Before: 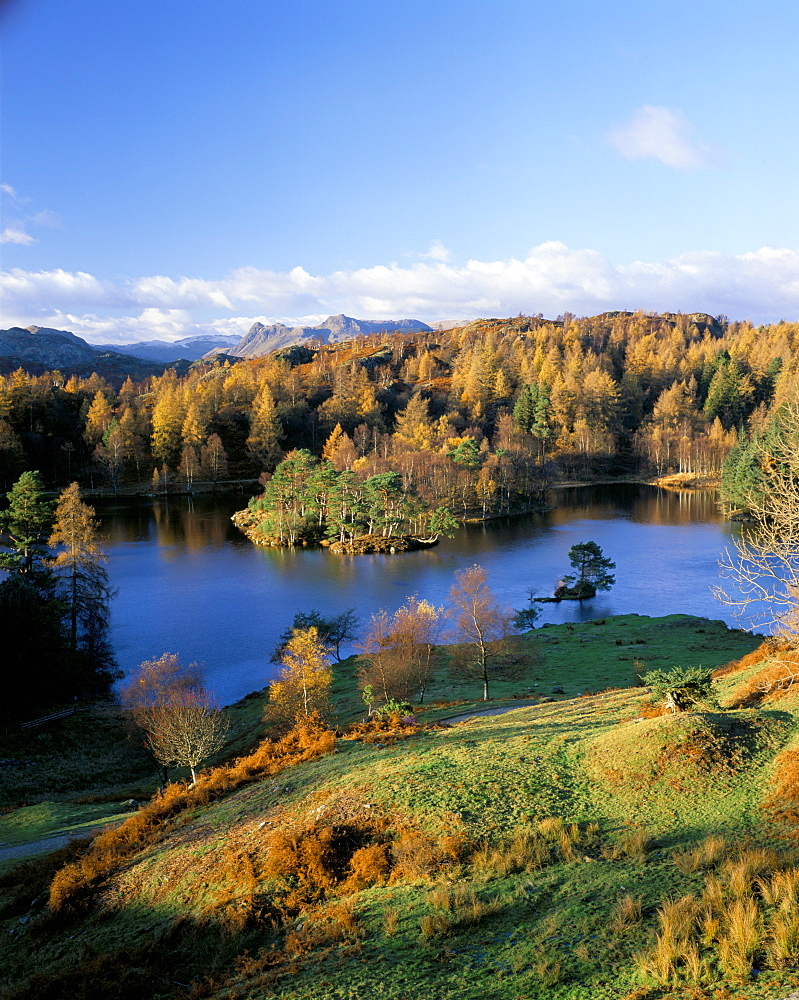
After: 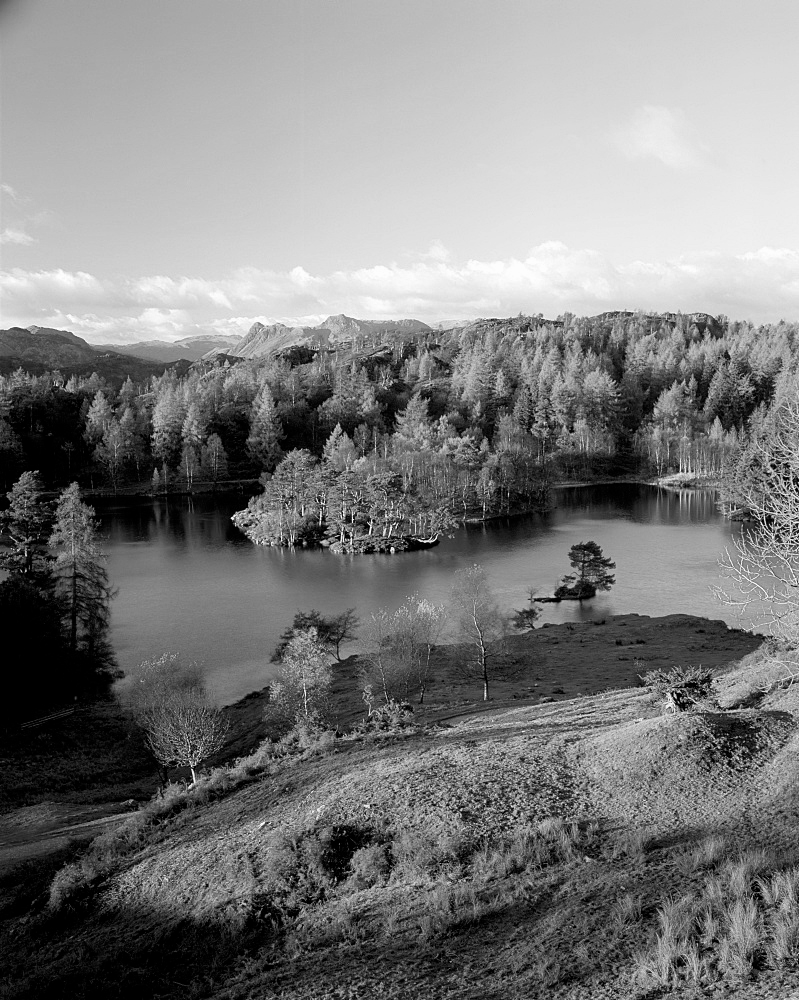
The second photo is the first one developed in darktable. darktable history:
color calibration: output gray [0.28, 0.41, 0.31, 0], illuminant as shot in camera, x 0.358, y 0.373, temperature 4628.91 K
